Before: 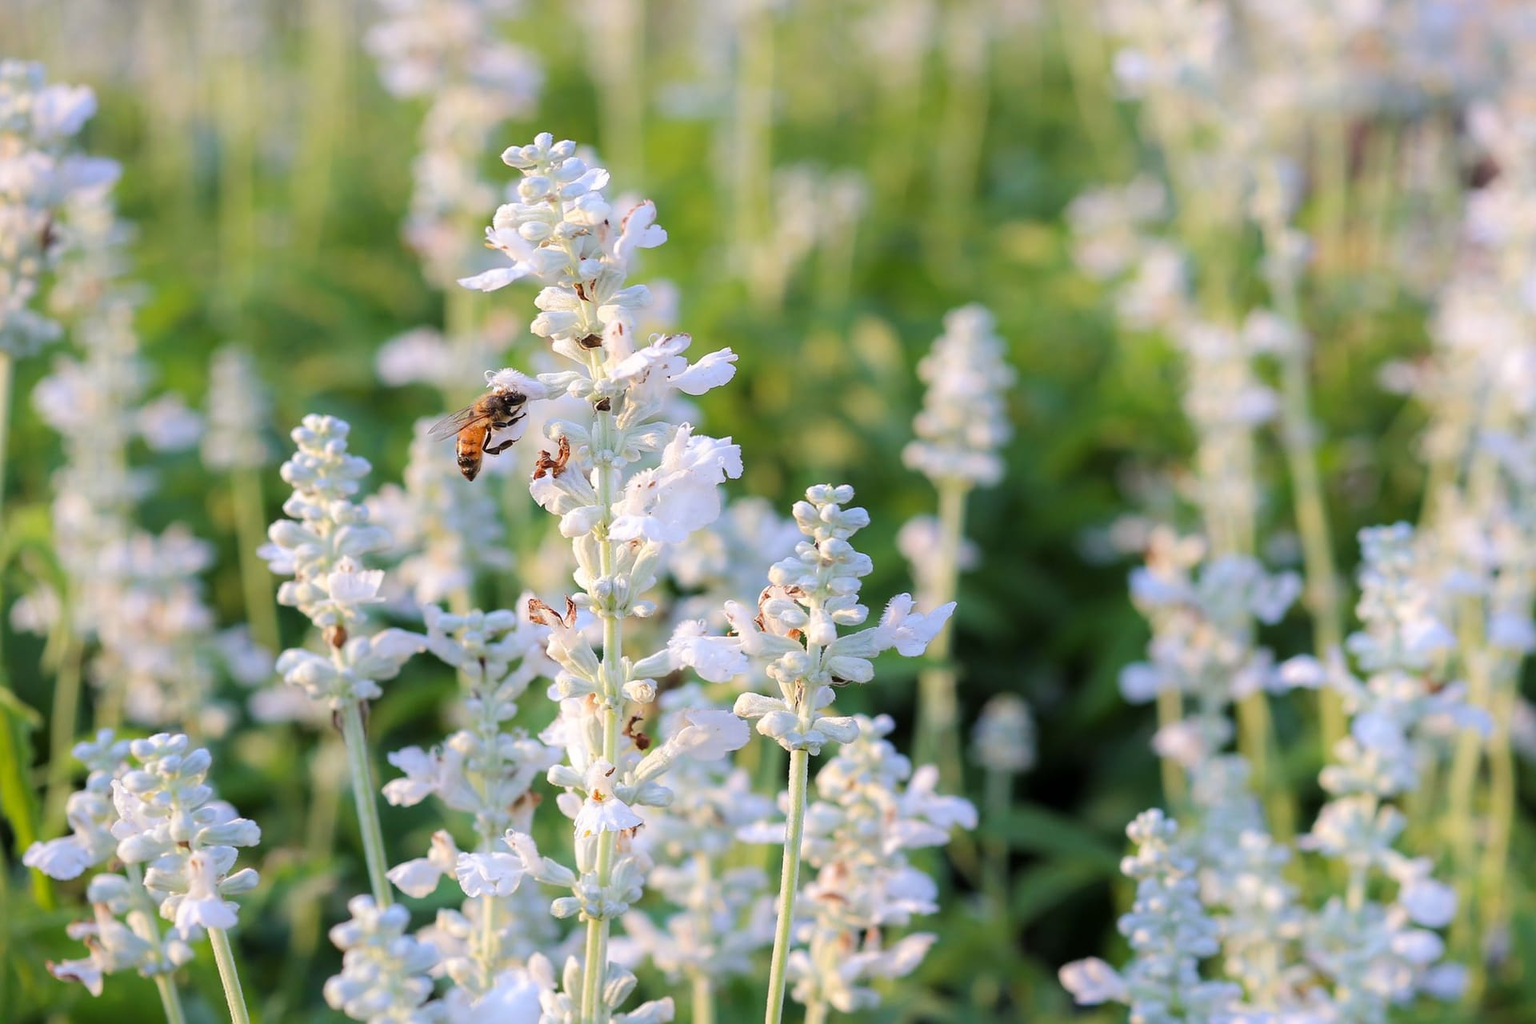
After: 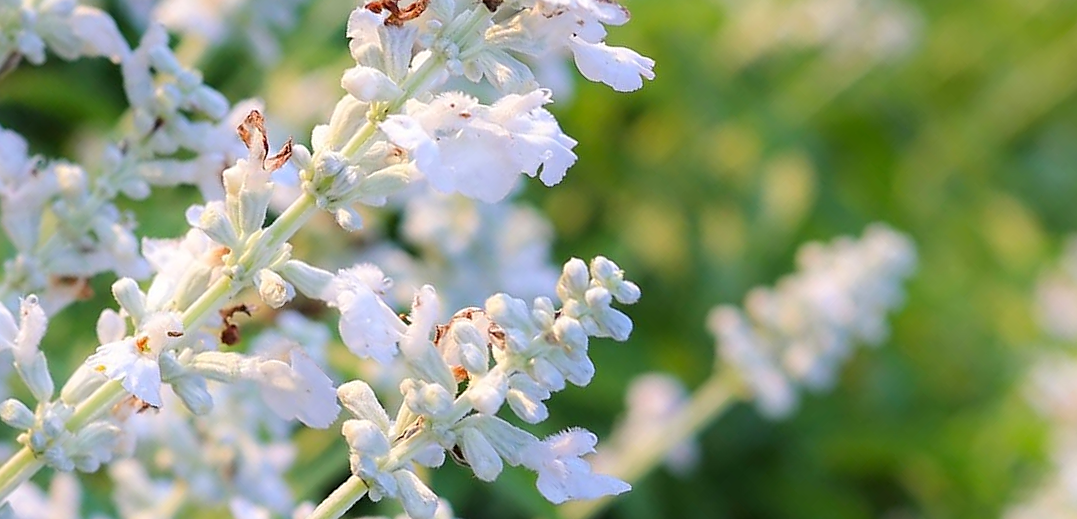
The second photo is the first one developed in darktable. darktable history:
sharpen: radius 1.912, amount 0.4, threshold 1.374
crop and rotate: angle -44.74°, top 16.655%, right 0.926%, bottom 11.626%
contrast brightness saturation: saturation 0.1
